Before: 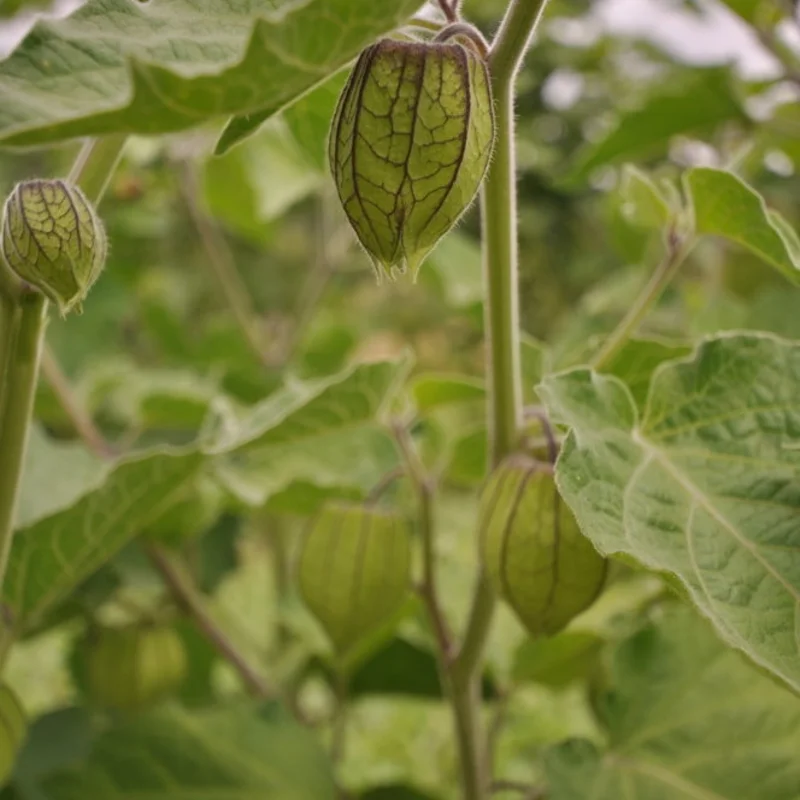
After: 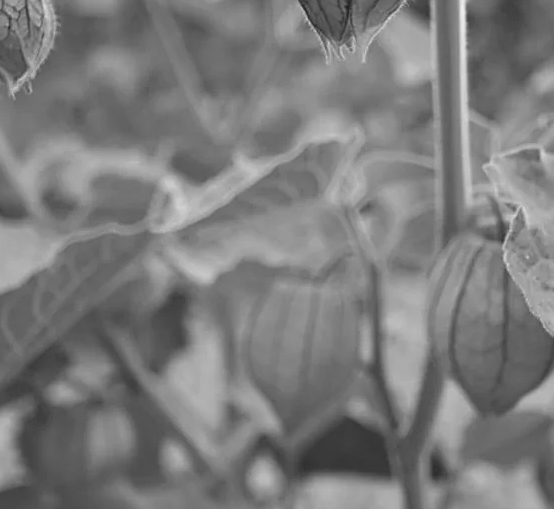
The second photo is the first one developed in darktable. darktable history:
monochrome: on, module defaults
color balance rgb: linear chroma grading › shadows 10%, linear chroma grading › highlights 10%, linear chroma grading › global chroma 15%, linear chroma grading › mid-tones 15%, perceptual saturation grading › global saturation 40%, perceptual saturation grading › highlights -25%, perceptual saturation grading › mid-tones 35%, perceptual saturation grading › shadows 35%, perceptual brilliance grading › global brilliance 11.29%, global vibrance 11.29%
sharpen: on, module defaults
crop: left 6.488%, top 27.668%, right 24.183%, bottom 8.656%
